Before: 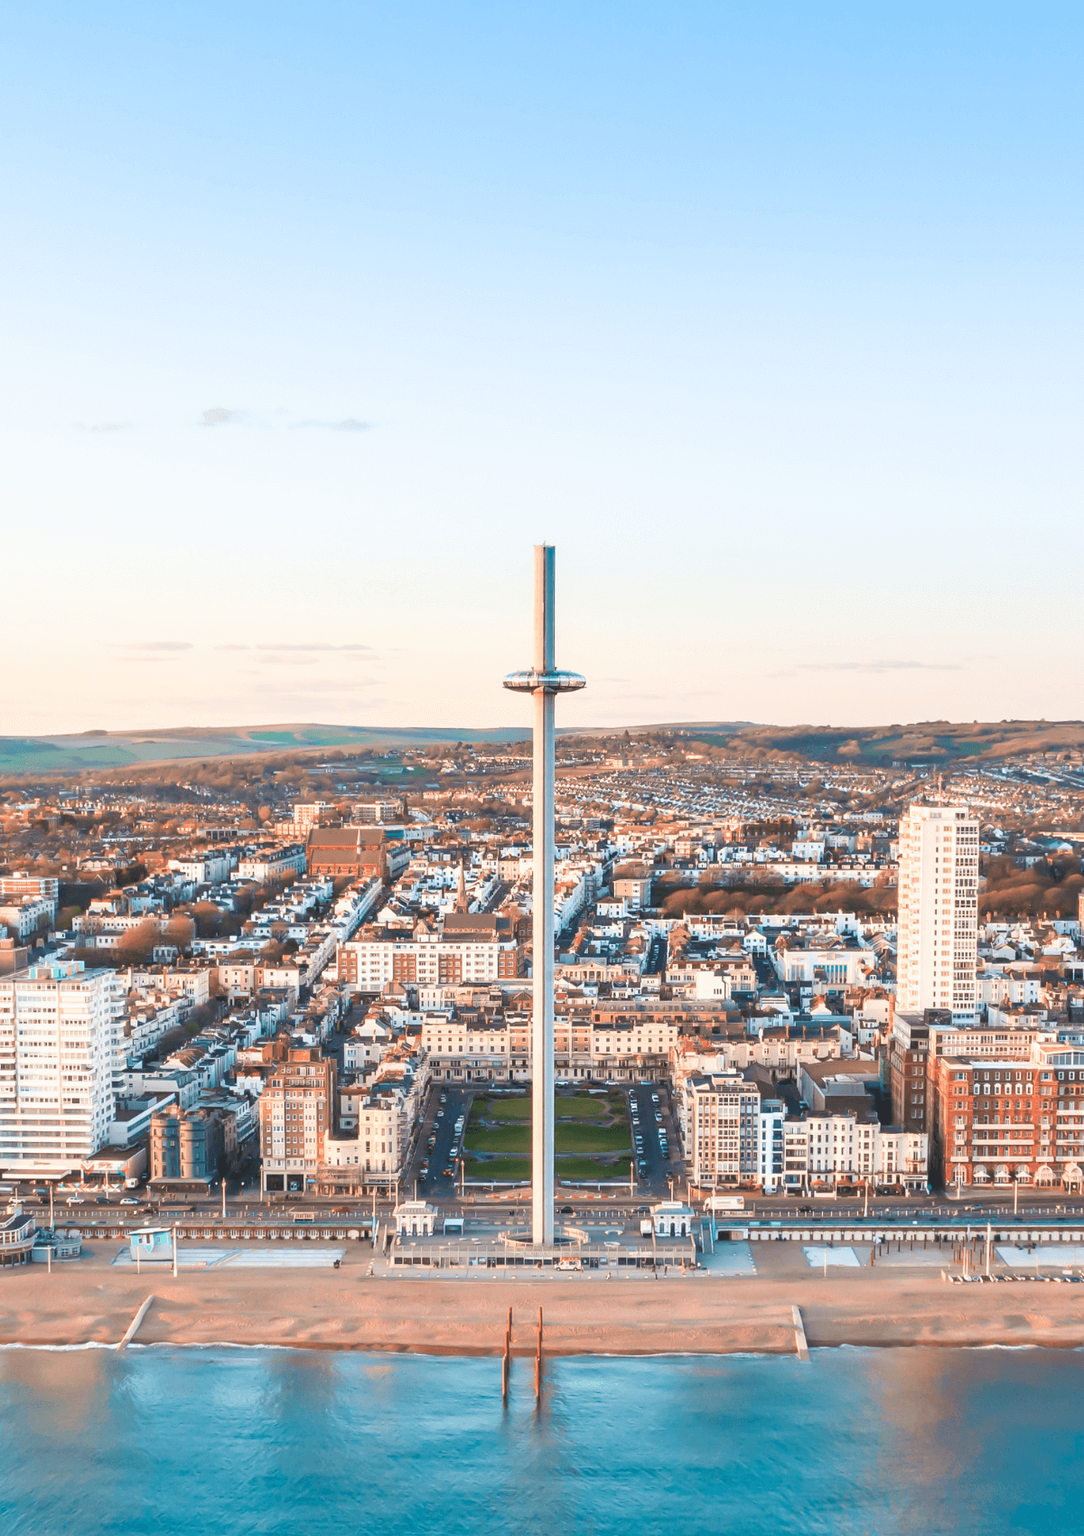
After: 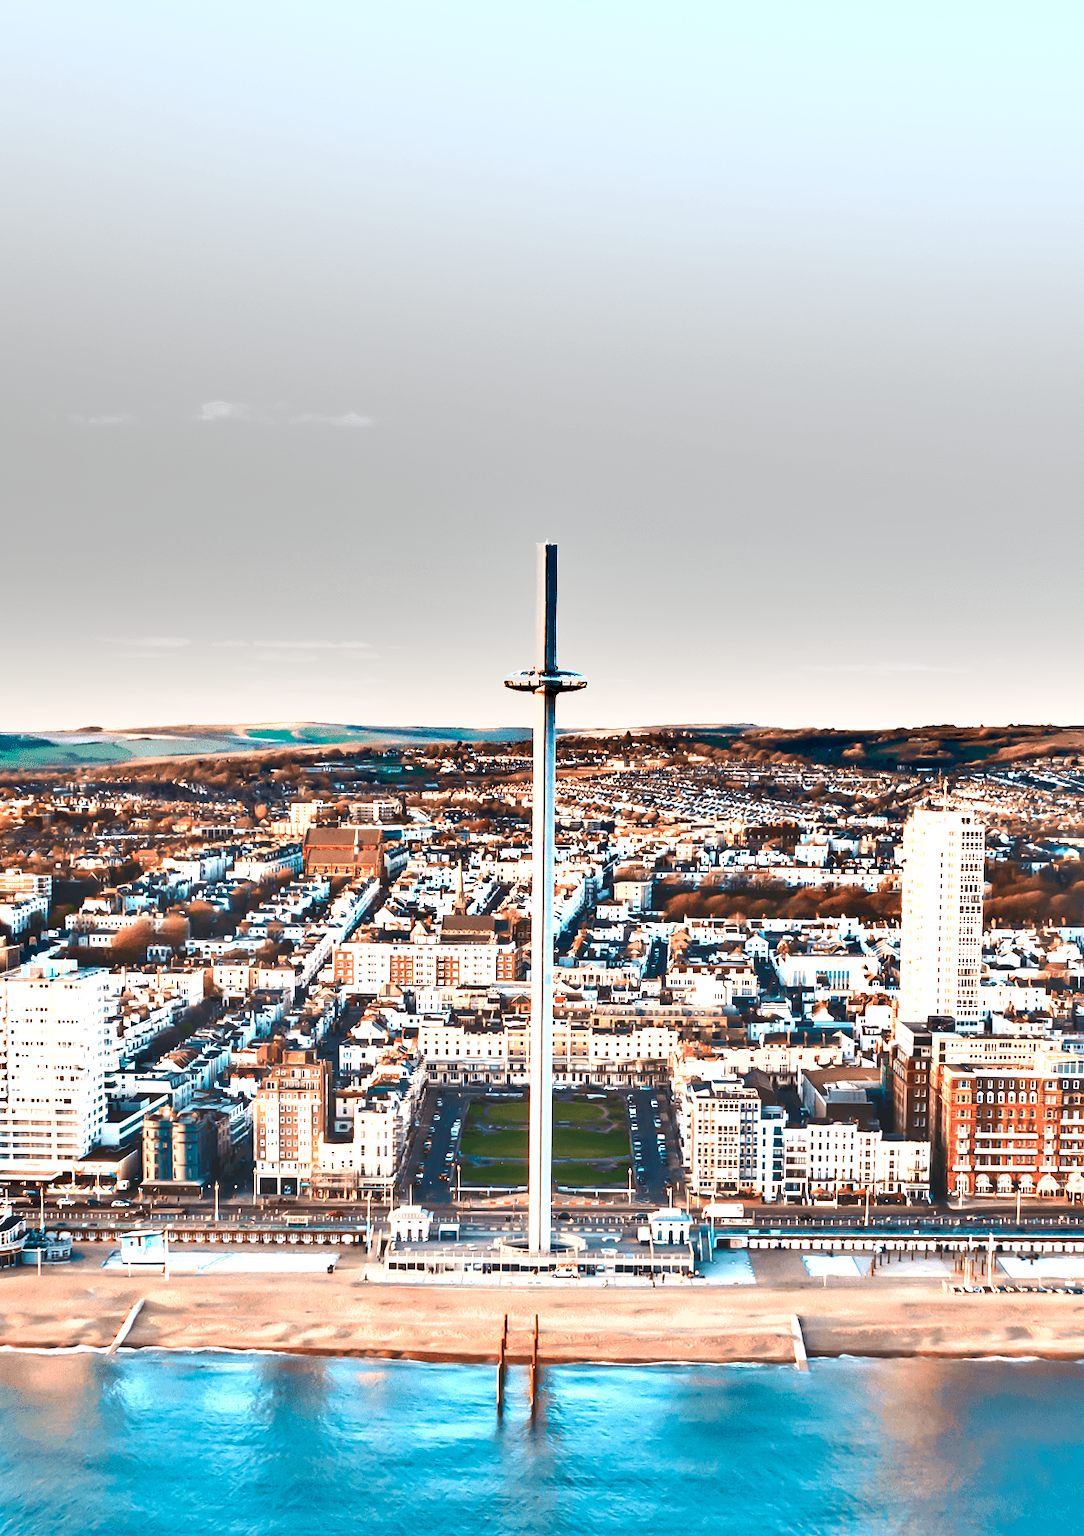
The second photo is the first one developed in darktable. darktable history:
exposure: exposure 1 EV, compensate highlight preservation false
shadows and highlights: shadows 75, highlights -60.85, soften with gaussian
crop and rotate: angle -0.5°
